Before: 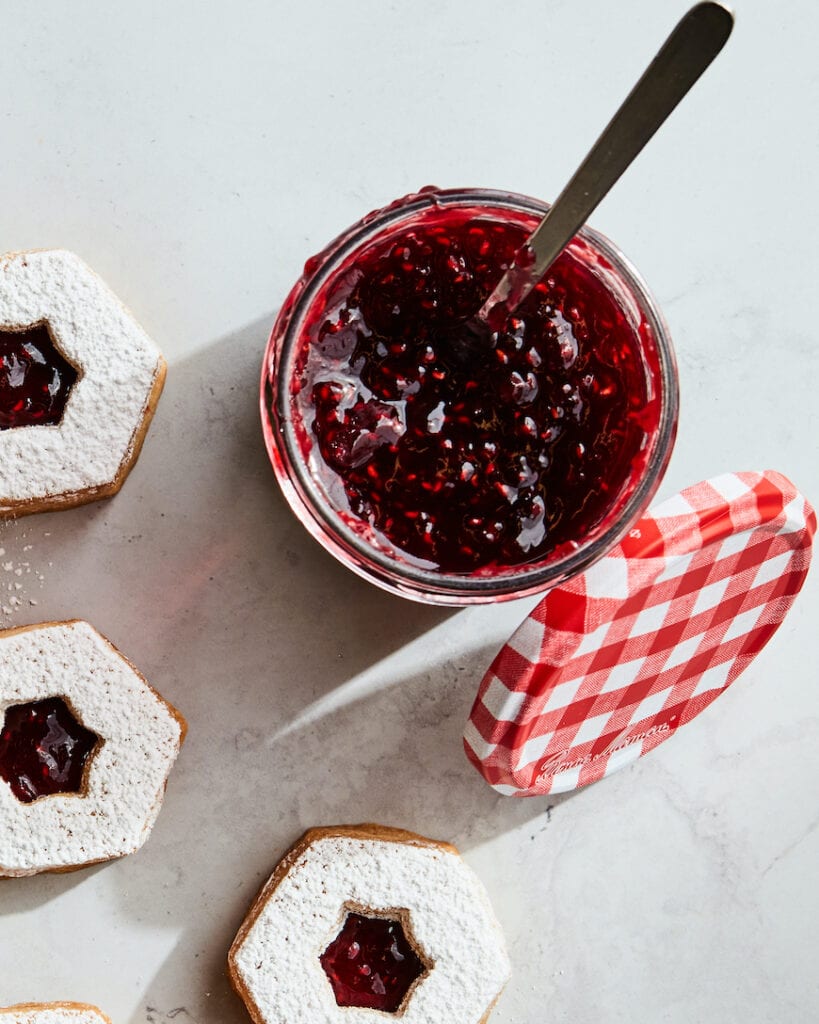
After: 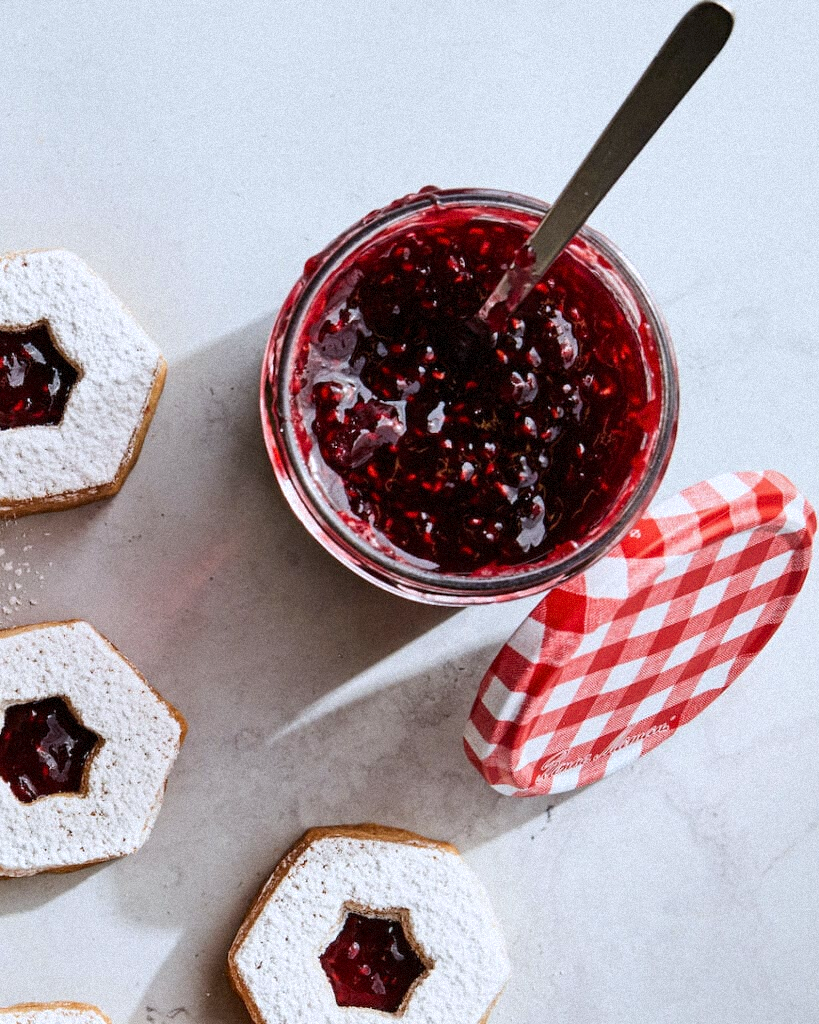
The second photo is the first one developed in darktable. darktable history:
exposure: black level correction 0.001, compensate highlight preservation false
white balance: red 0.984, blue 1.059
grain: mid-tones bias 0%
tone equalizer: on, module defaults
